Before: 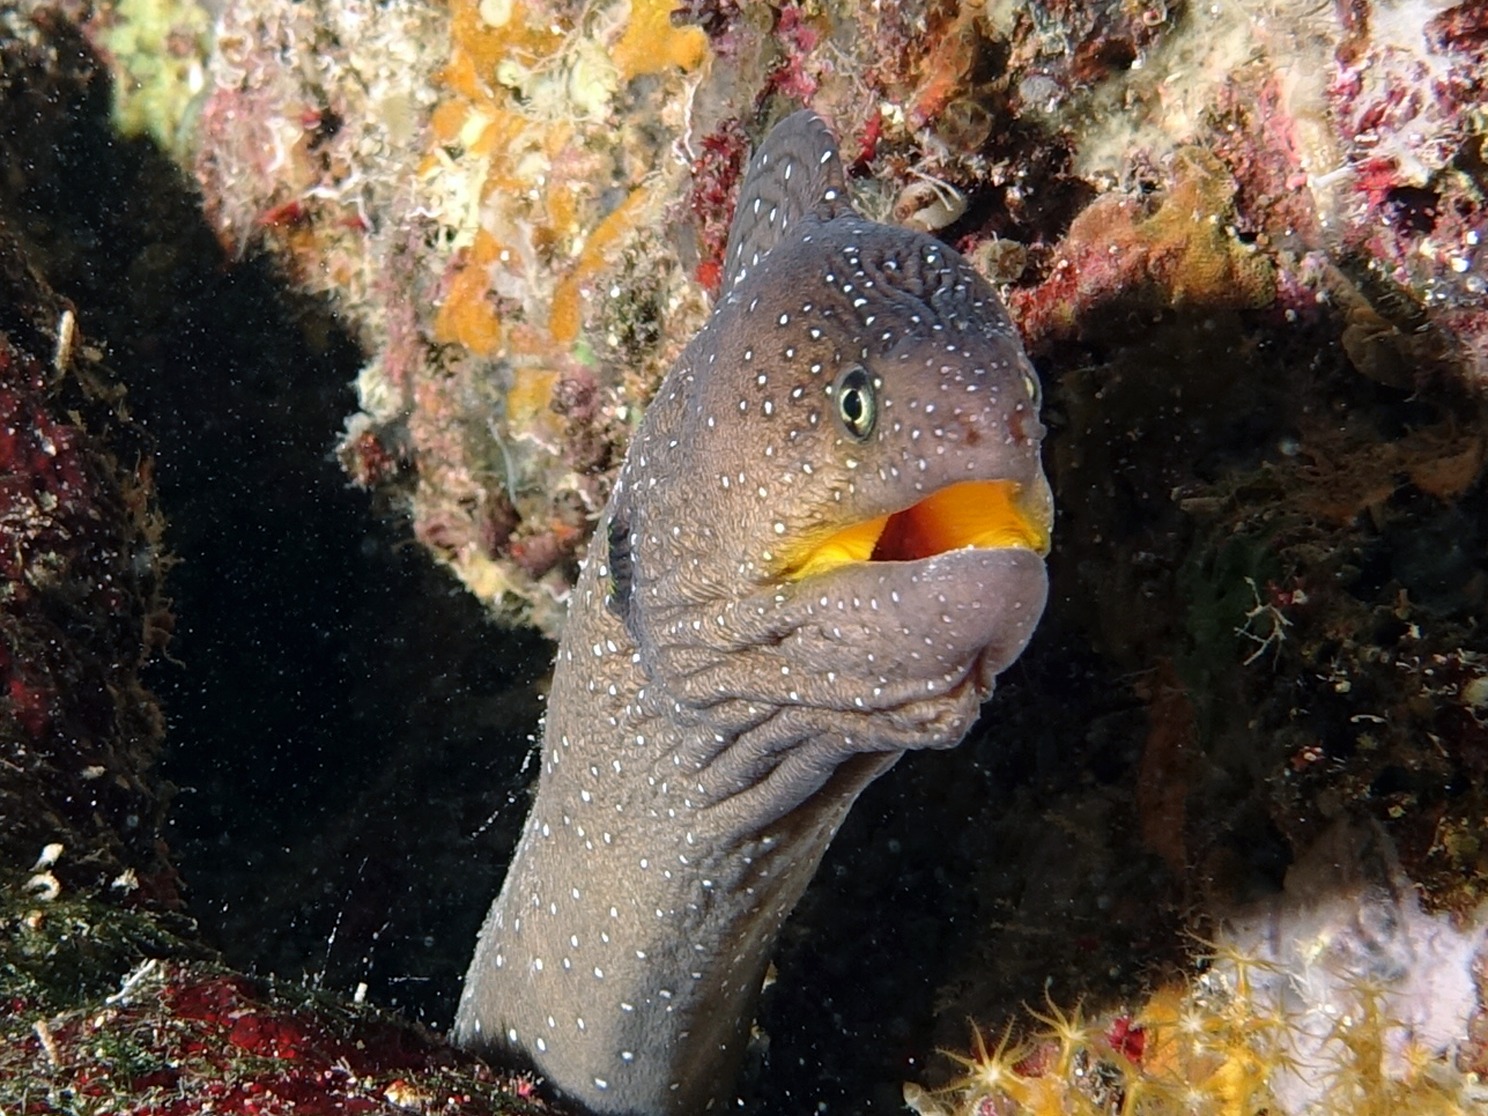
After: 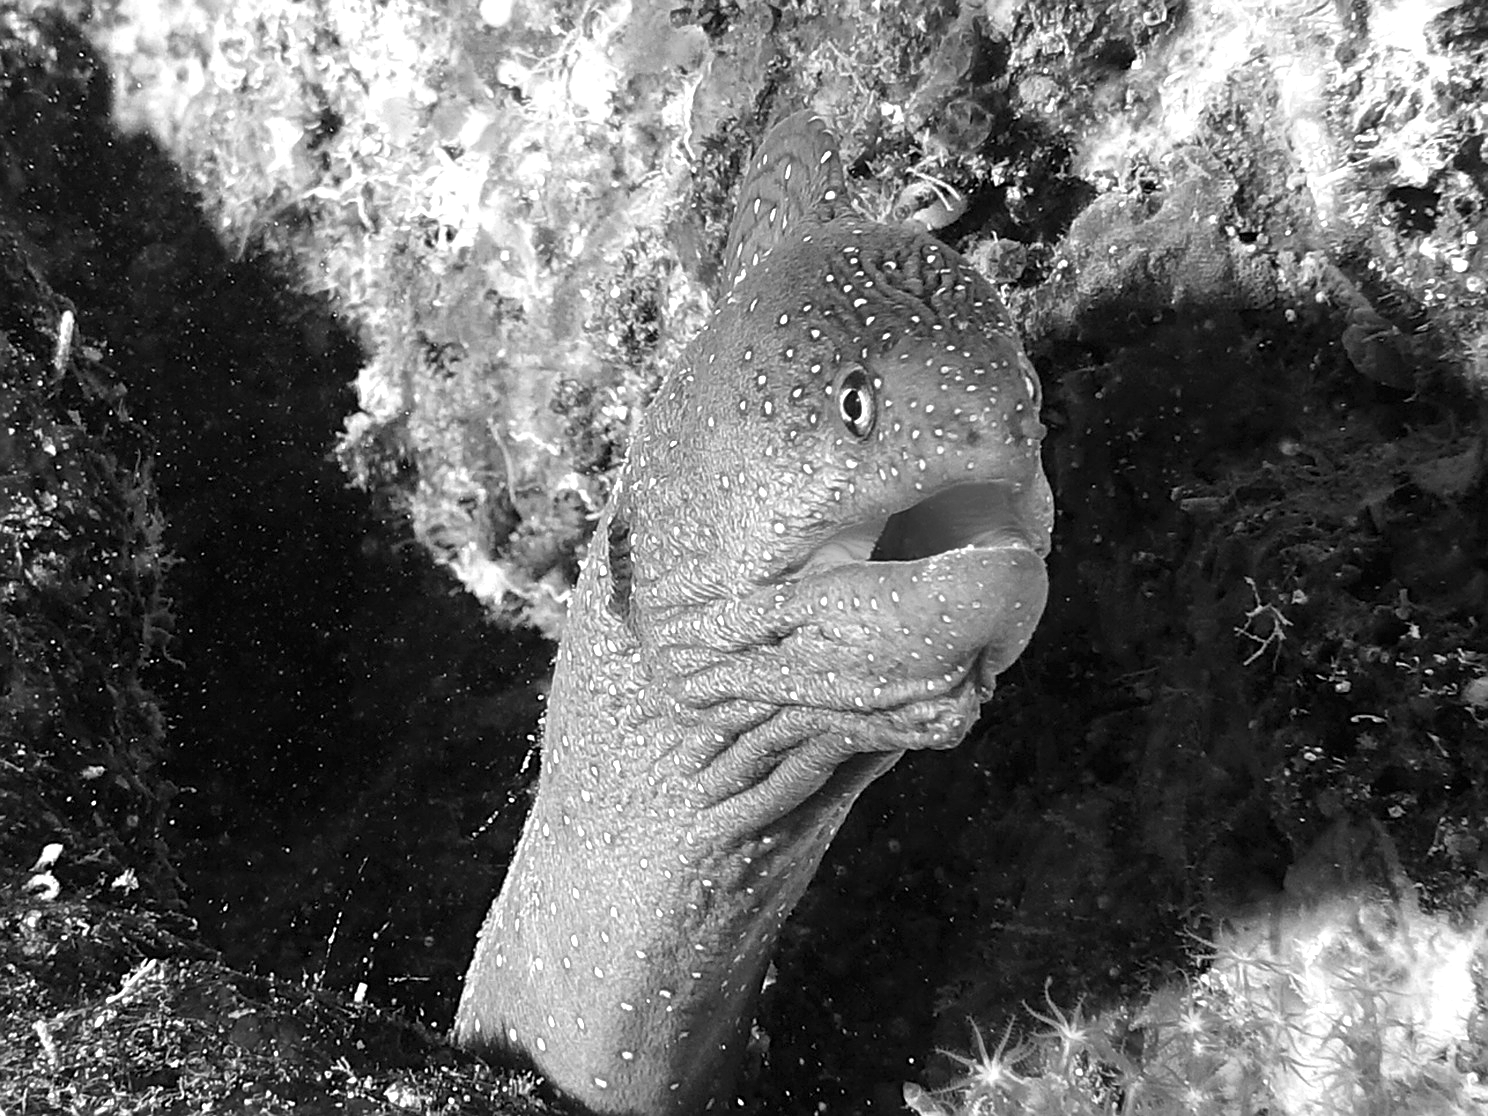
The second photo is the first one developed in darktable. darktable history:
exposure: black level correction 0, exposure 0.7 EV, compensate exposure bias true, compensate highlight preservation false
sharpen: on, module defaults
monochrome: a -11.7, b 1.62, size 0.5, highlights 0.38
